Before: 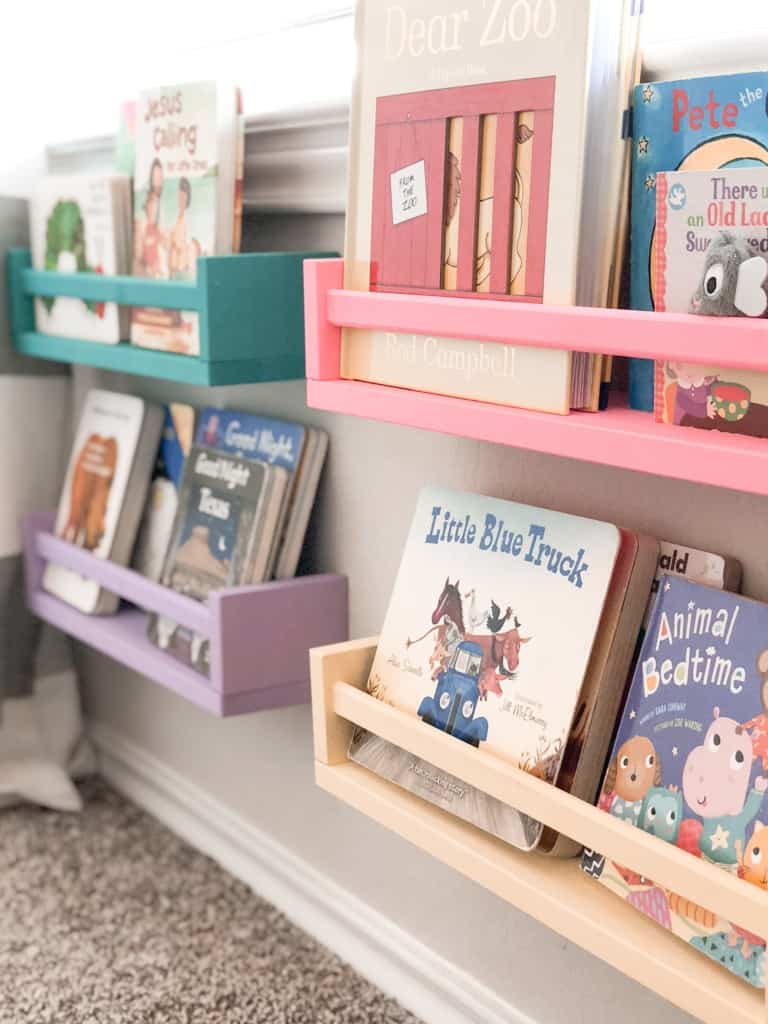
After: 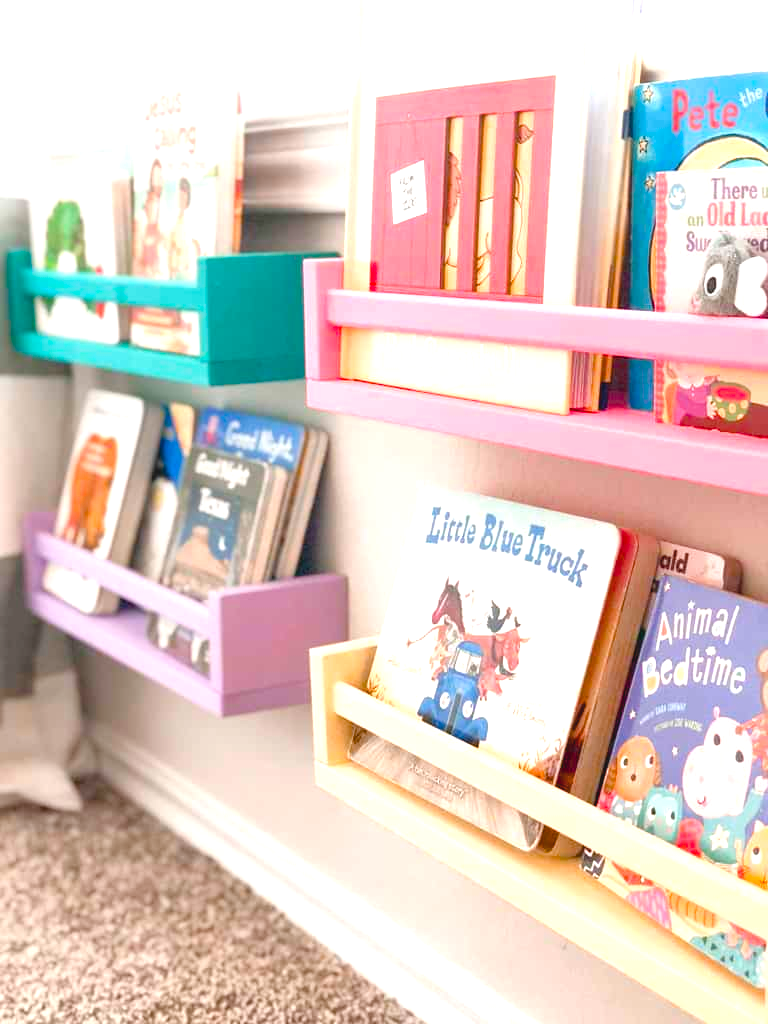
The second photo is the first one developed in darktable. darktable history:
contrast brightness saturation: contrast -0.096, brightness 0.047, saturation 0.075
color balance rgb: perceptual saturation grading › global saturation 20%, perceptual saturation grading › highlights -25.466%, perceptual saturation grading › shadows 49.911%, perceptual brilliance grading › global brilliance 25.711%
